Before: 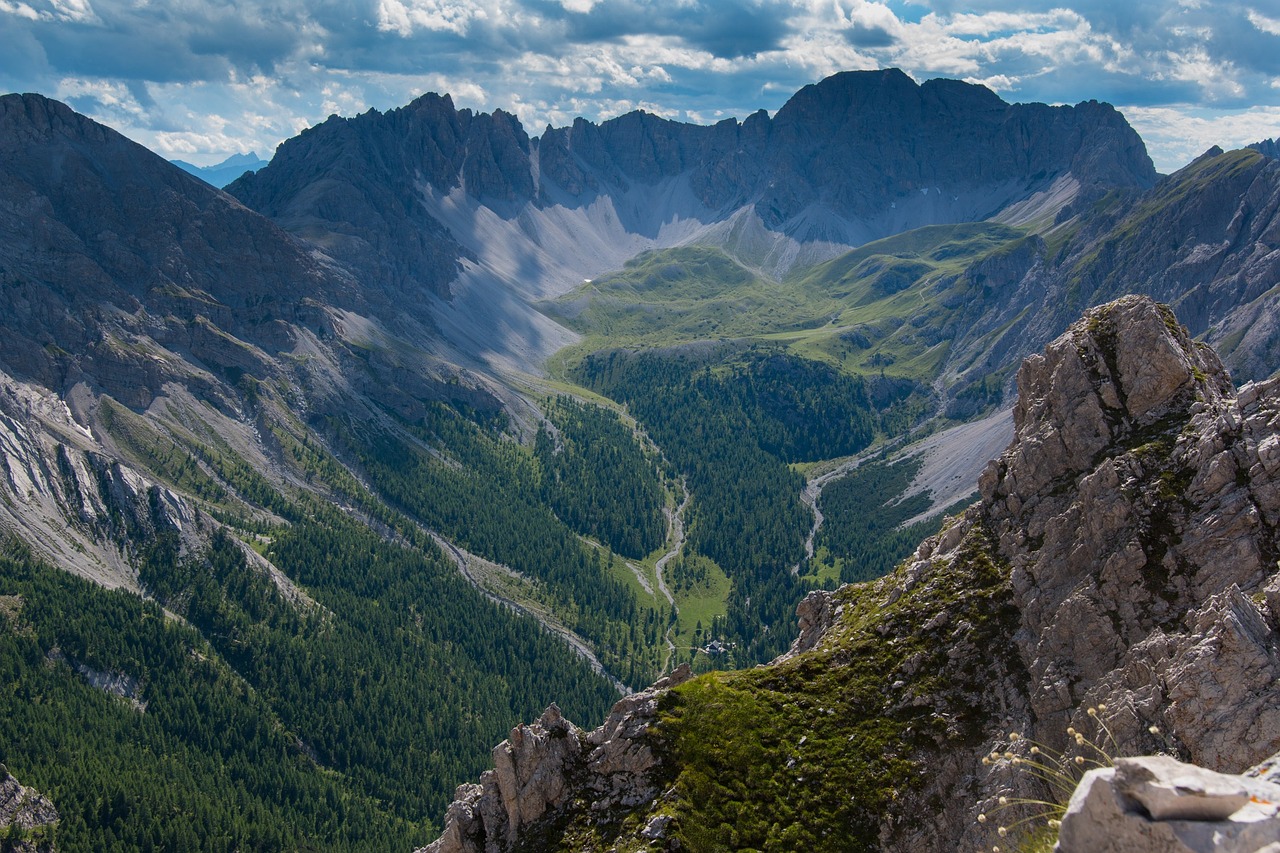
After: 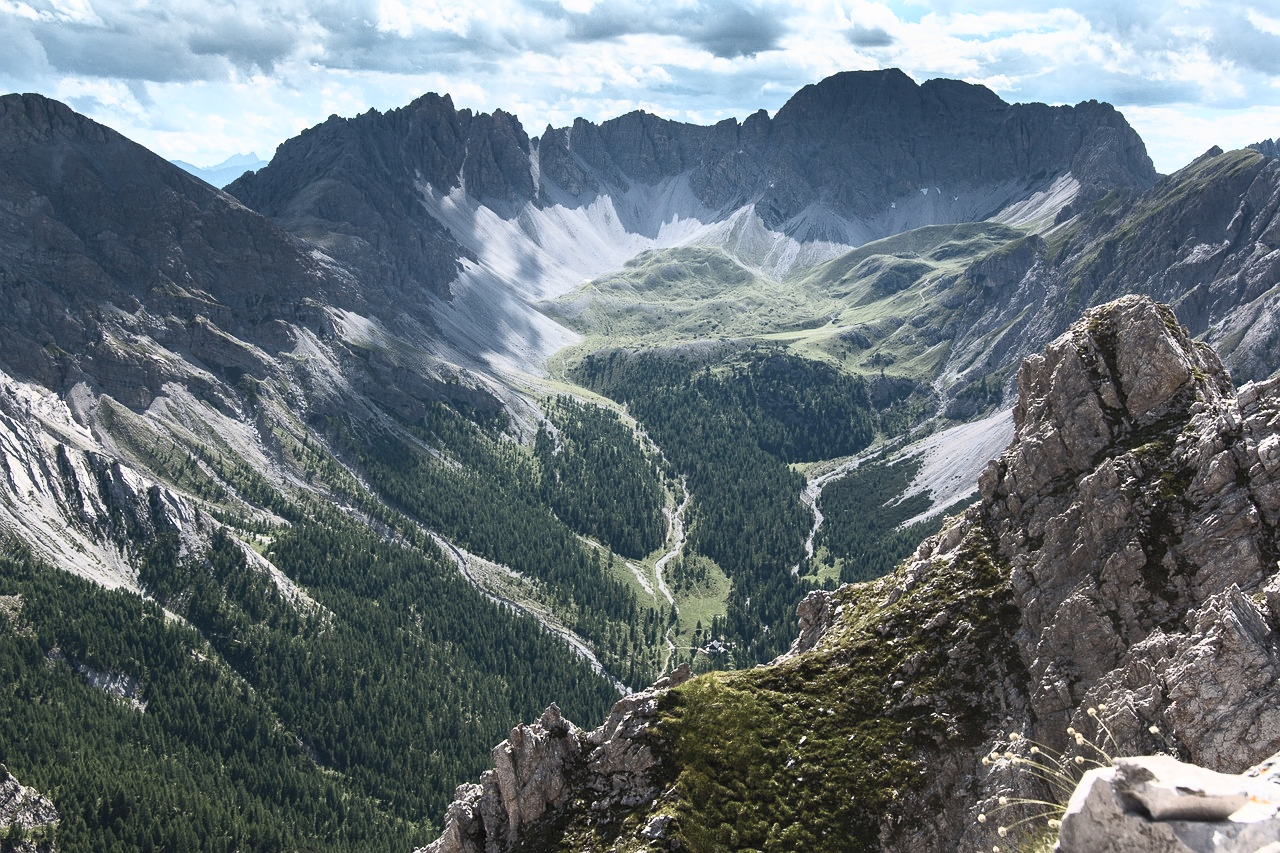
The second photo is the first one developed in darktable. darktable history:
contrast brightness saturation: contrast 0.579, brightness 0.565, saturation -0.339
